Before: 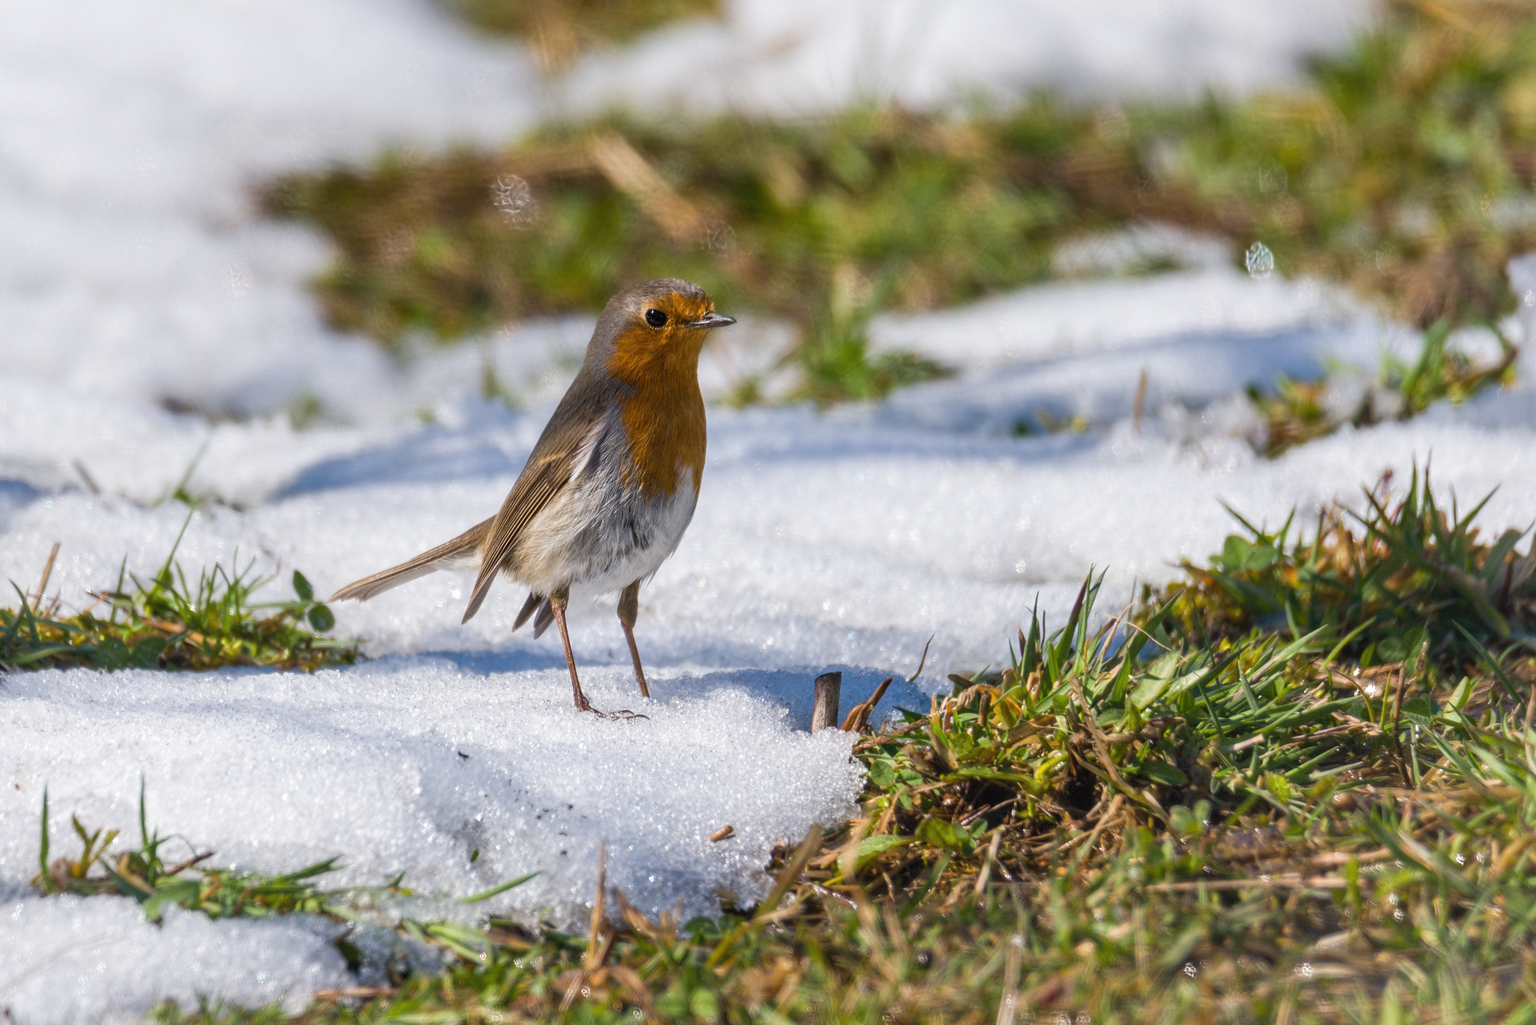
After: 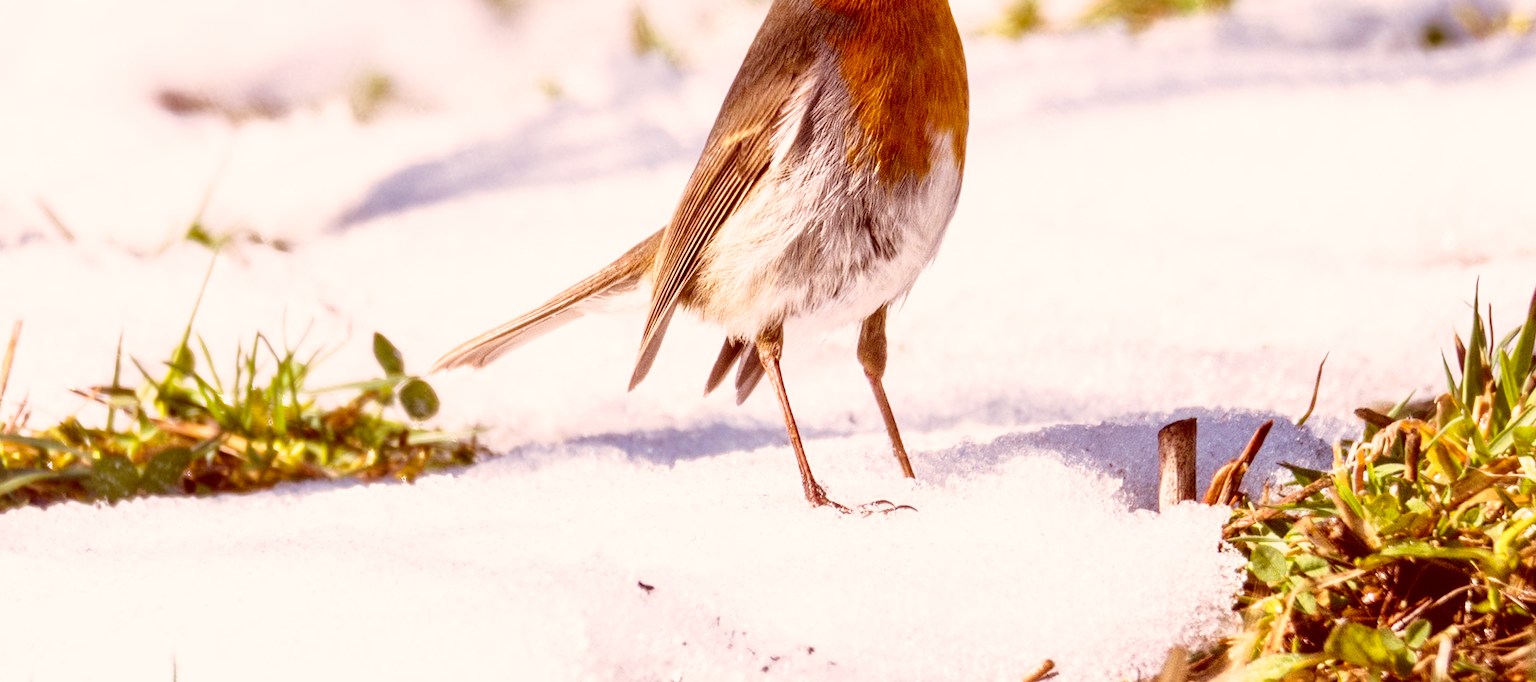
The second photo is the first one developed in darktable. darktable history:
crop: top 36.498%, right 27.964%, bottom 14.995%
color correction: highlights a* 9.03, highlights b* 8.71, shadows a* 40, shadows b* 40, saturation 0.8
rotate and perspective: rotation -4.57°, crop left 0.054, crop right 0.944, crop top 0.087, crop bottom 0.914
base curve: curves: ch0 [(0, 0) (0.026, 0.03) (0.109, 0.232) (0.351, 0.748) (0.669, 0.968) (1, 1)], preserve colors none
